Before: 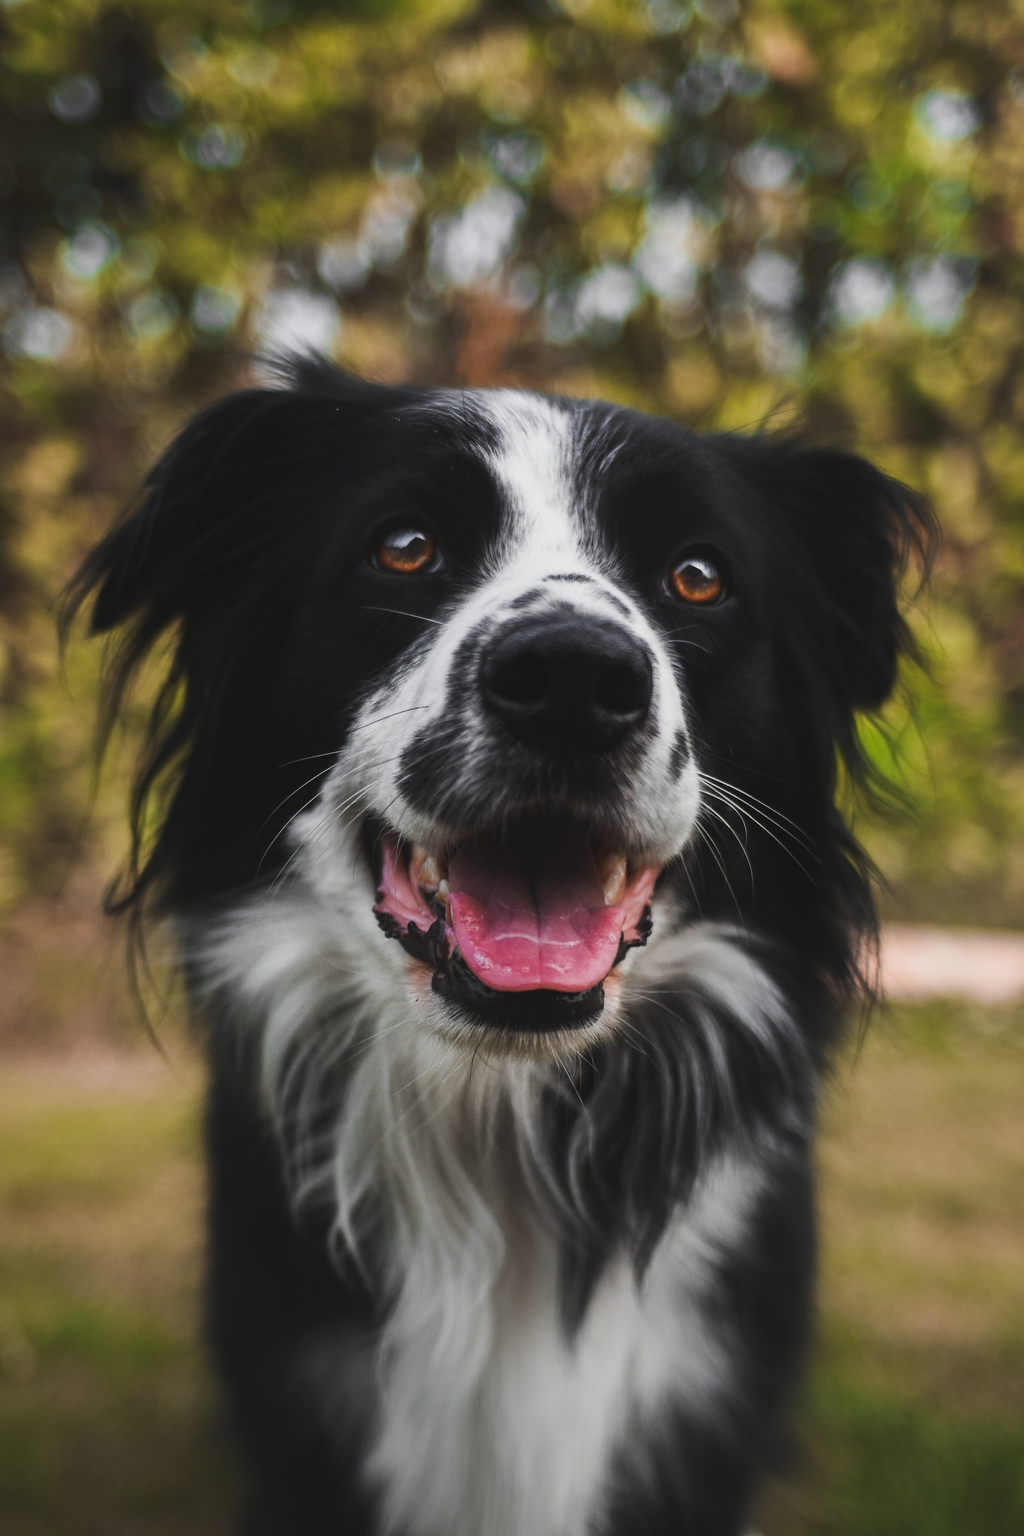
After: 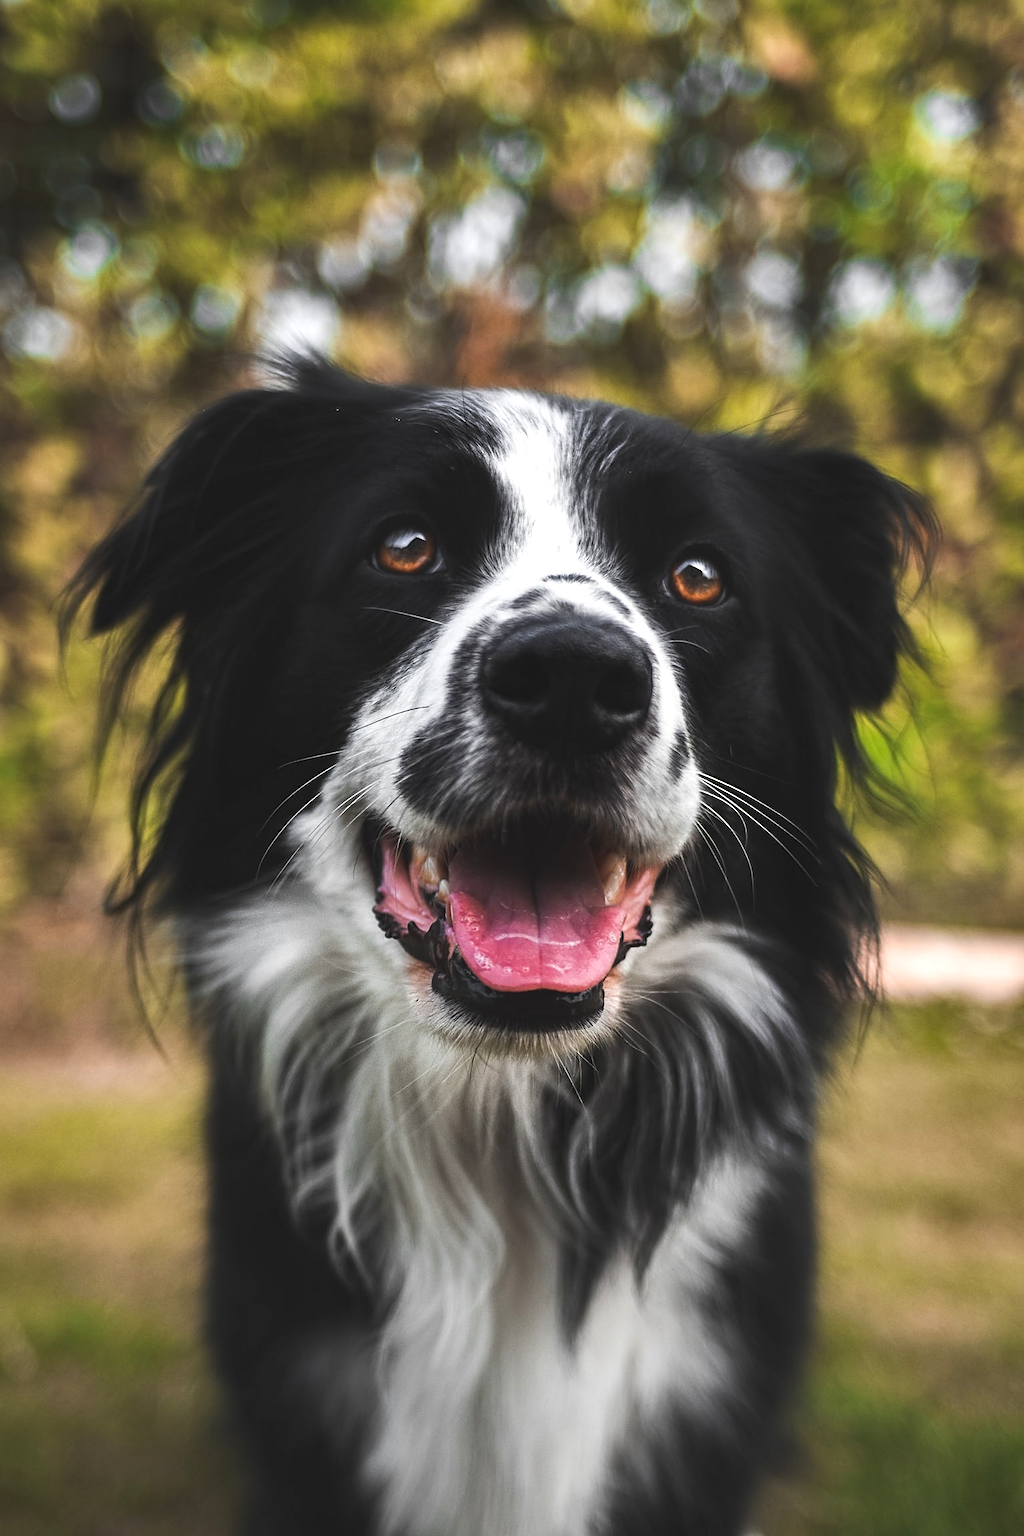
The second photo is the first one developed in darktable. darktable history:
shadows and highlights: shadows 24.14, highlights -78.66, soften with gaussian
exposure: black level correction 0, exposure 0.499 EV, compensate highlight preservation false
sharpen: on, module defaults
local contrast: highlights 100%, shadows 101%, detail 119%, midtone range 0.2
